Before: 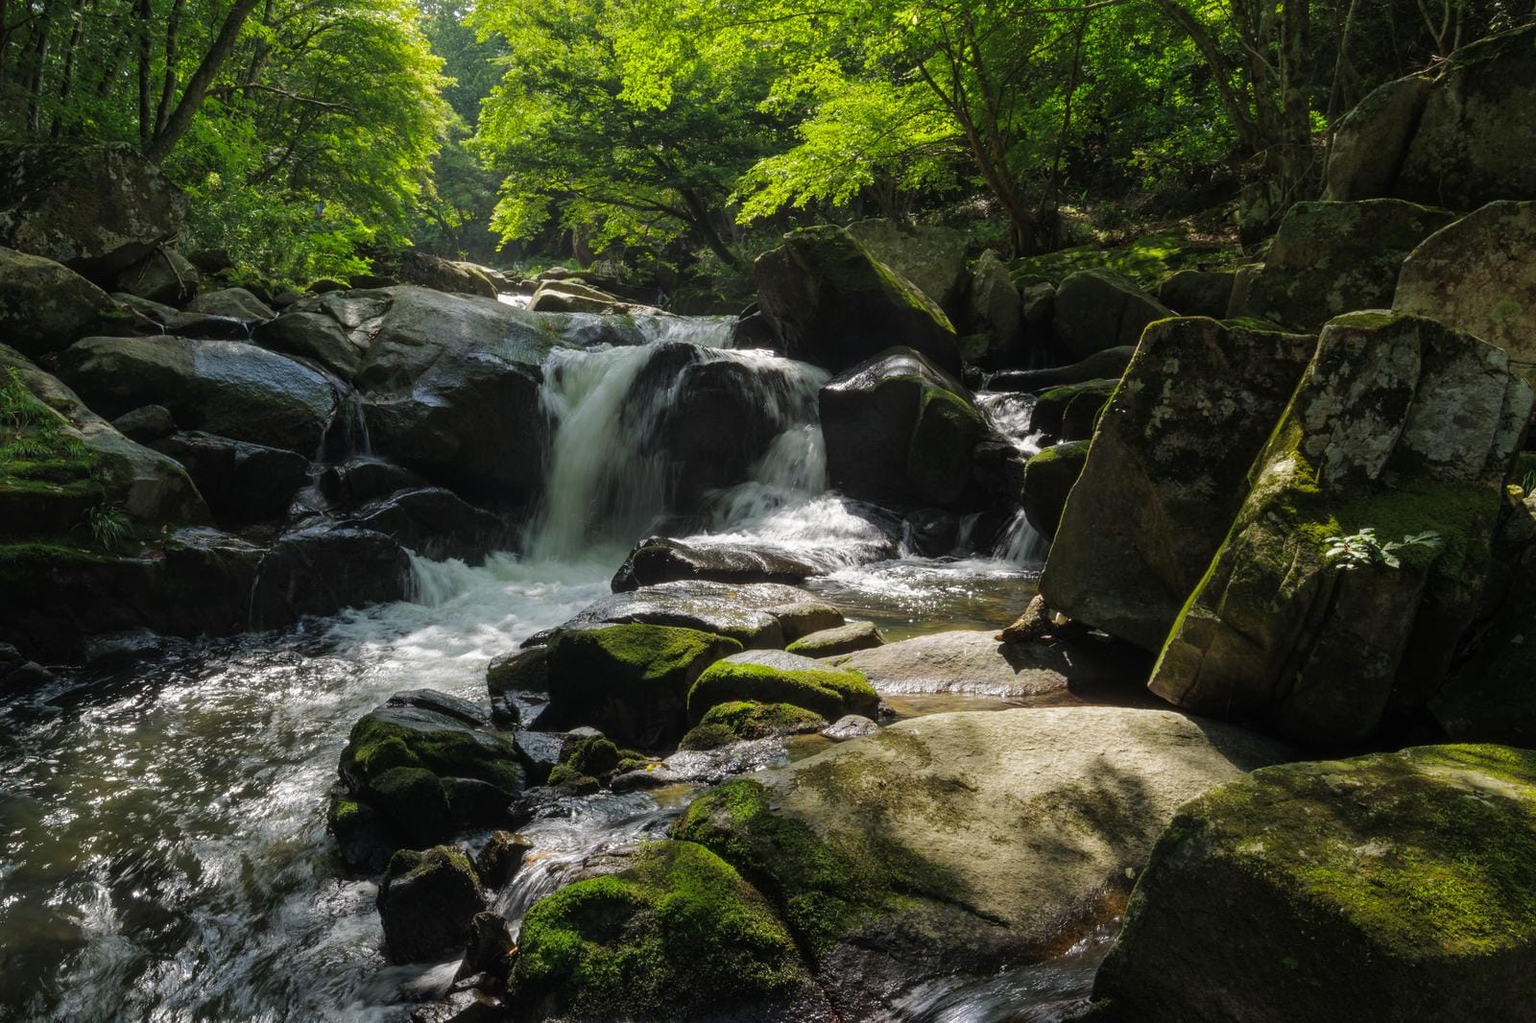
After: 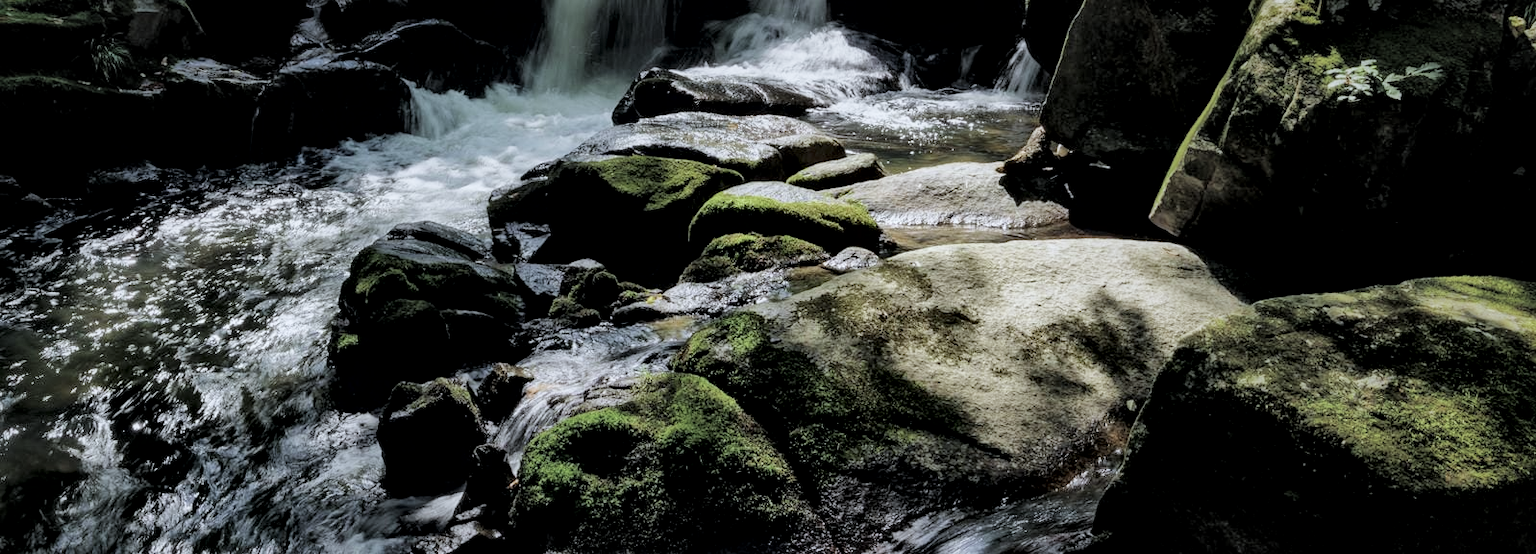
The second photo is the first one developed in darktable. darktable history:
filmic rgb: black relative exposure -7.65 EV, white relative exposure 4.56 EV, hardness 3.61, color science v4 (2020)
color correction: highlights b* 0.049, saturation 0.783
color calibration: x 0.37, y 0.377, temperature 4299.8 K
local contrast: mode bilateral grid, contrast 44, coarseness 68, detail 213%, midtone range 0.2
crop and rotate: top 45.829%, right 0.096%
